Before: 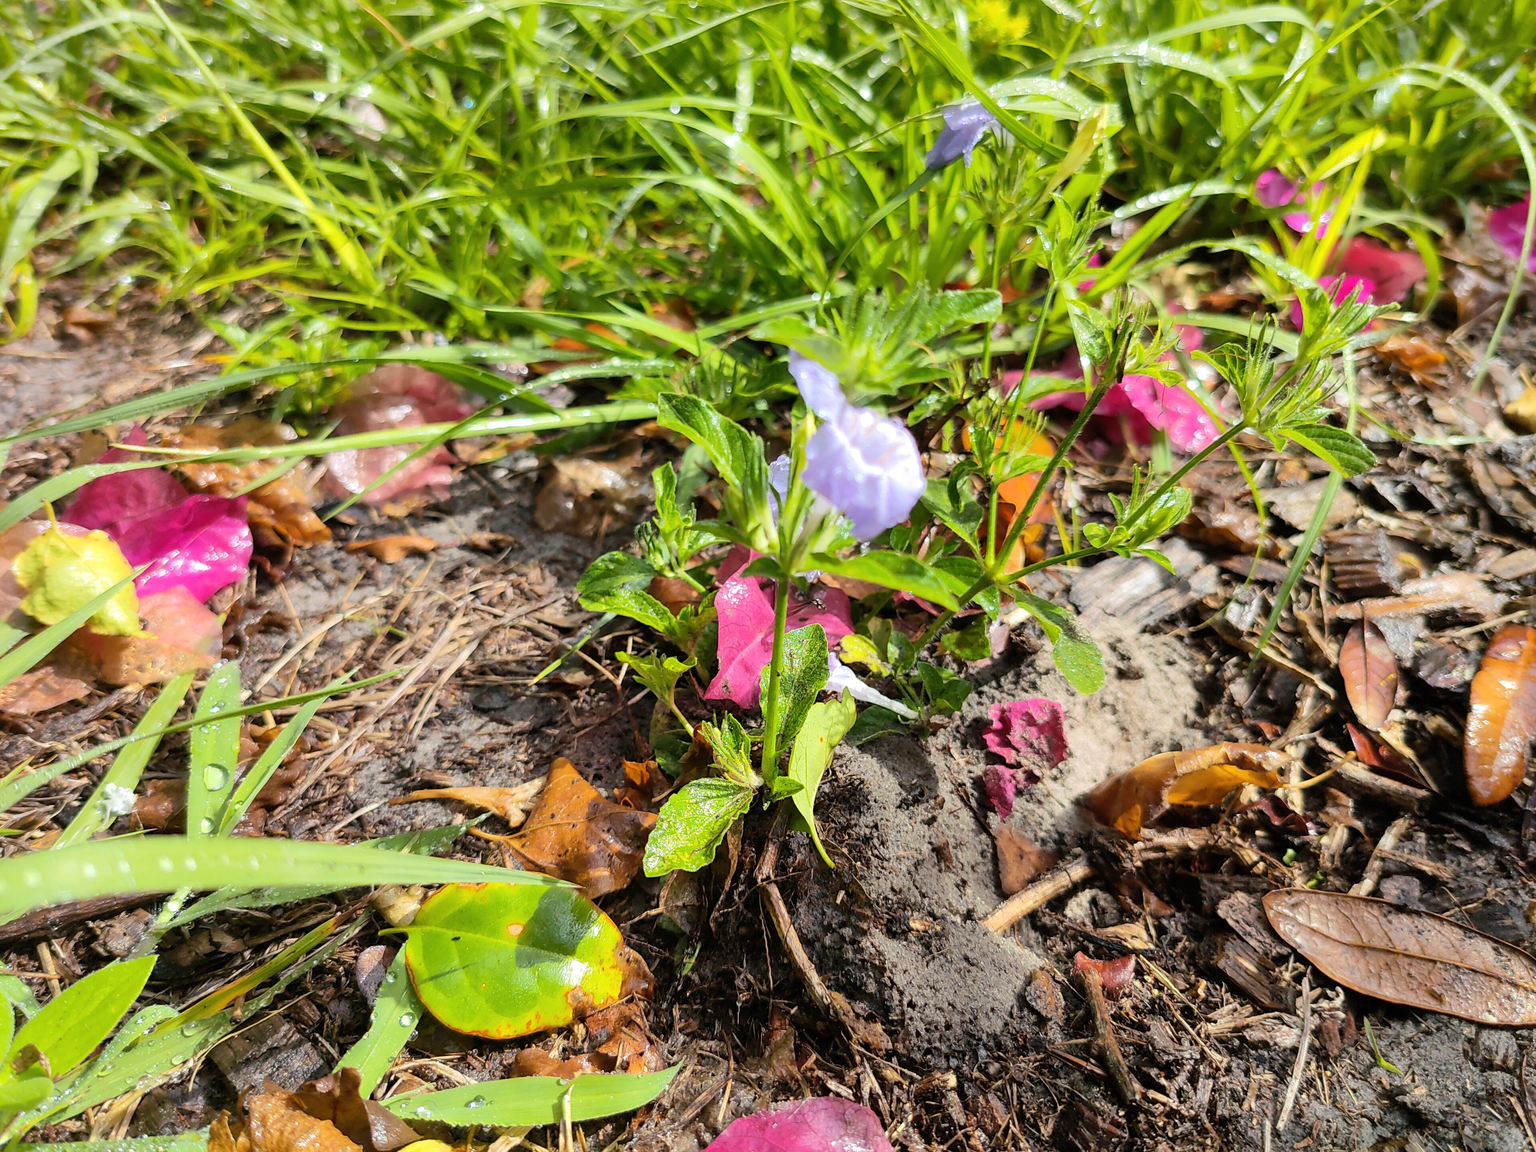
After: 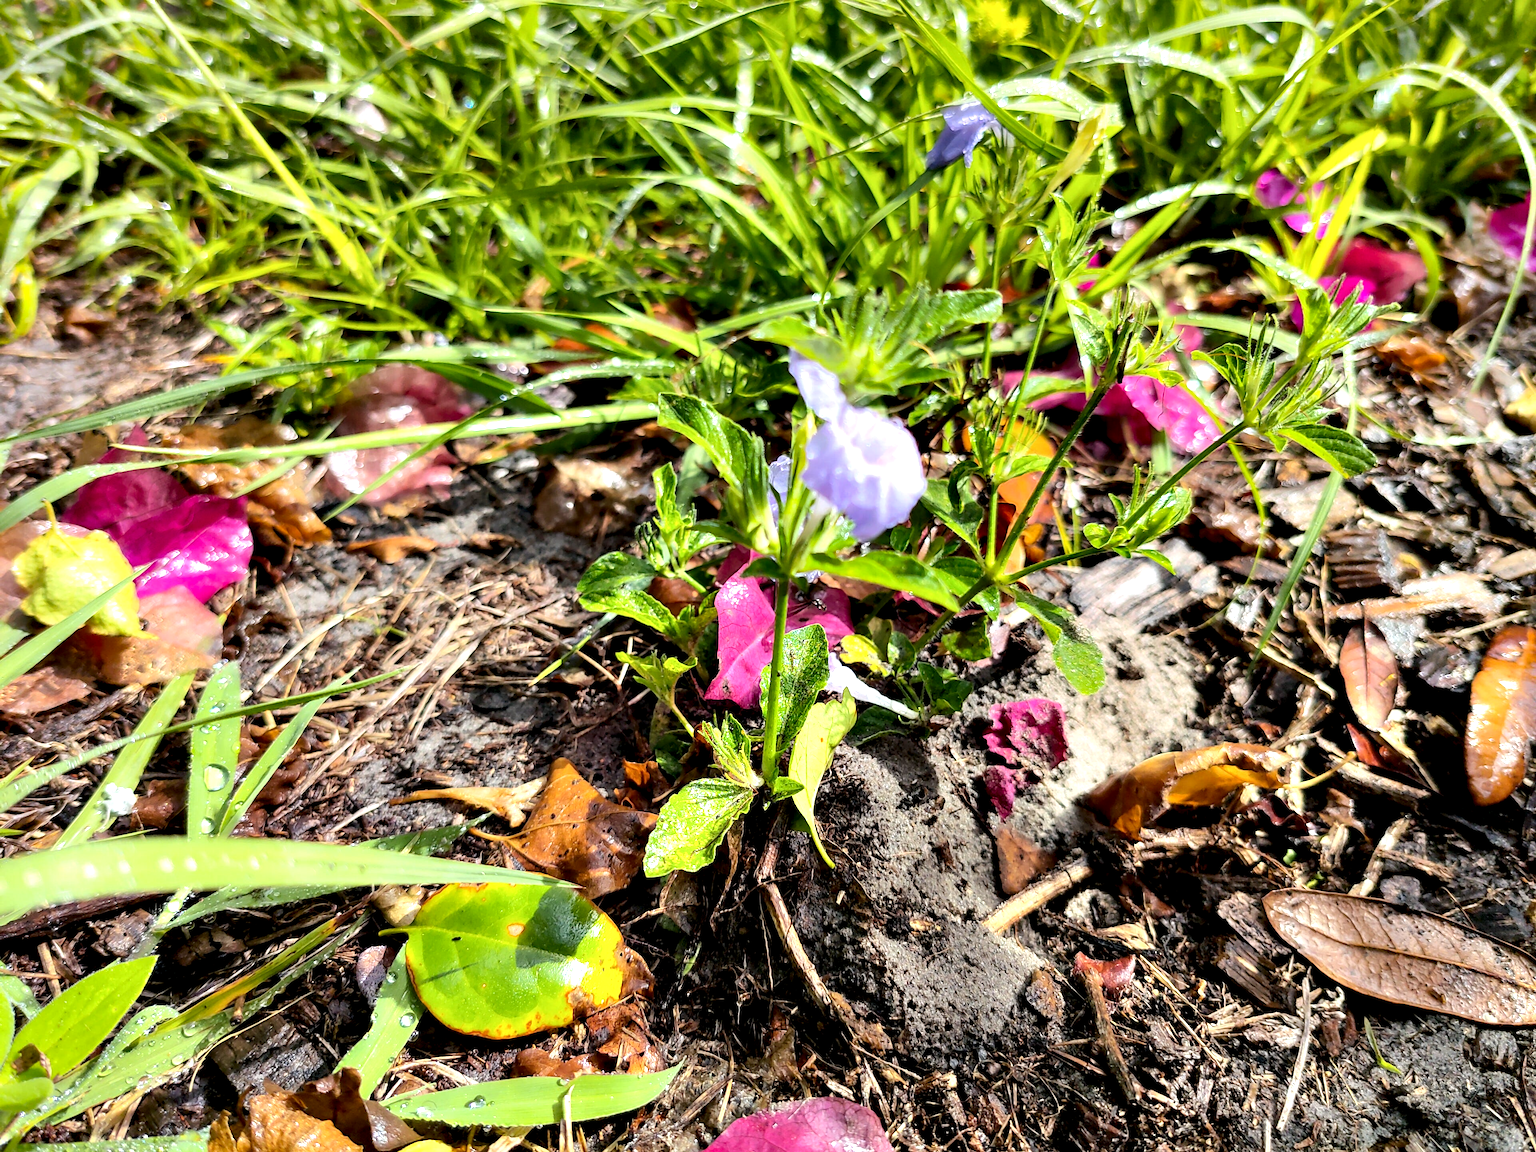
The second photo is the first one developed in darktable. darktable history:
contrast equalizer: y [[0.6 ×6], [0.55 ×6], [0 ×6], [0 ×6], [0 ×6]]
base curve: preserve colors none
